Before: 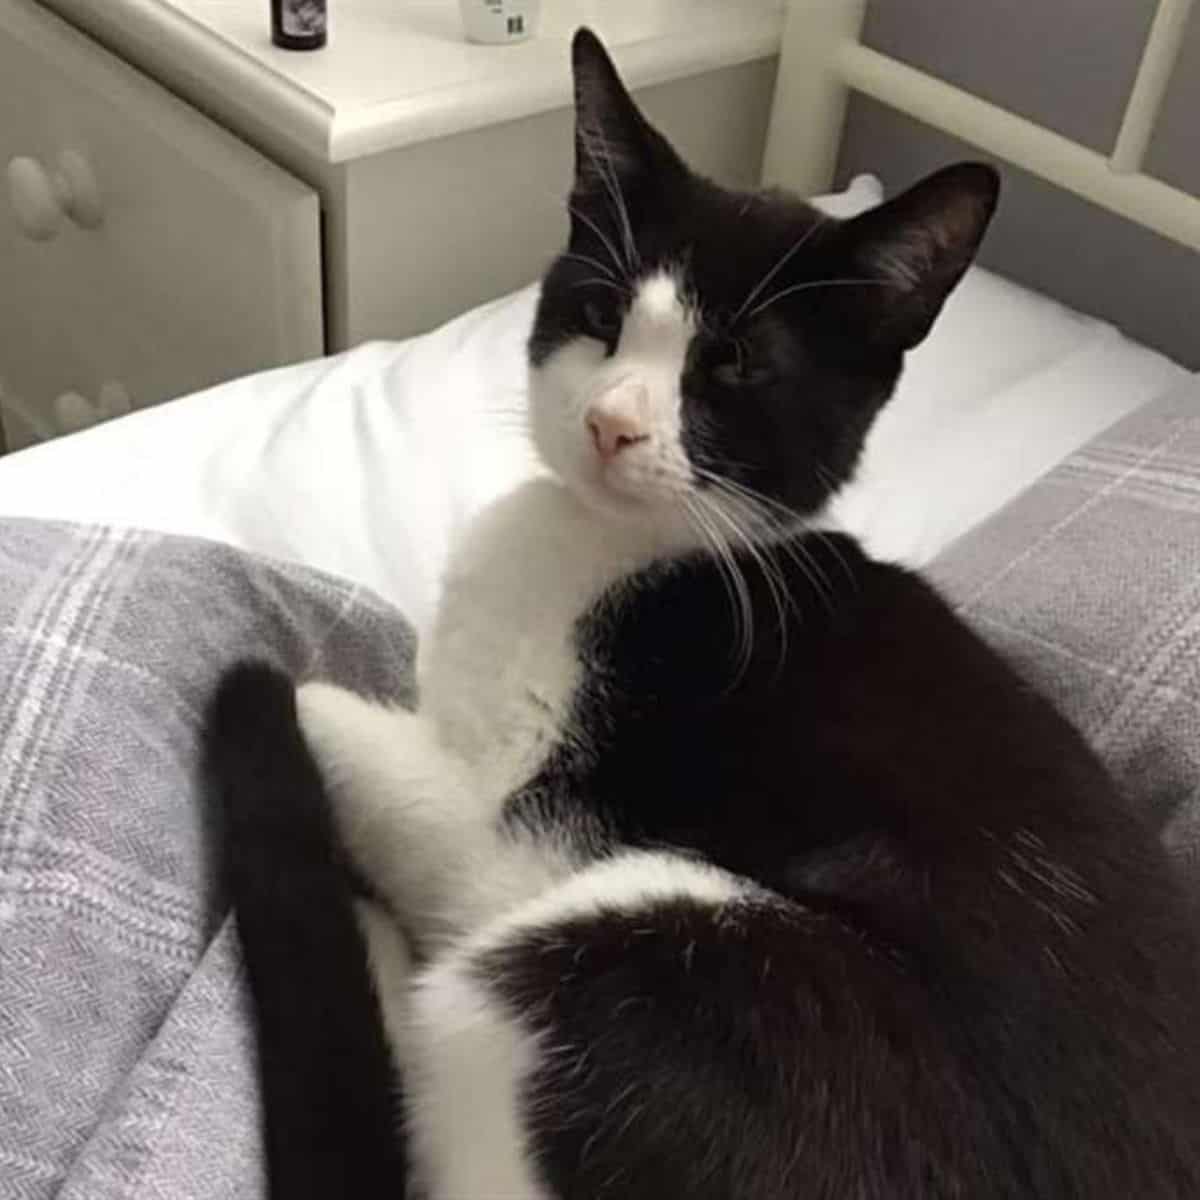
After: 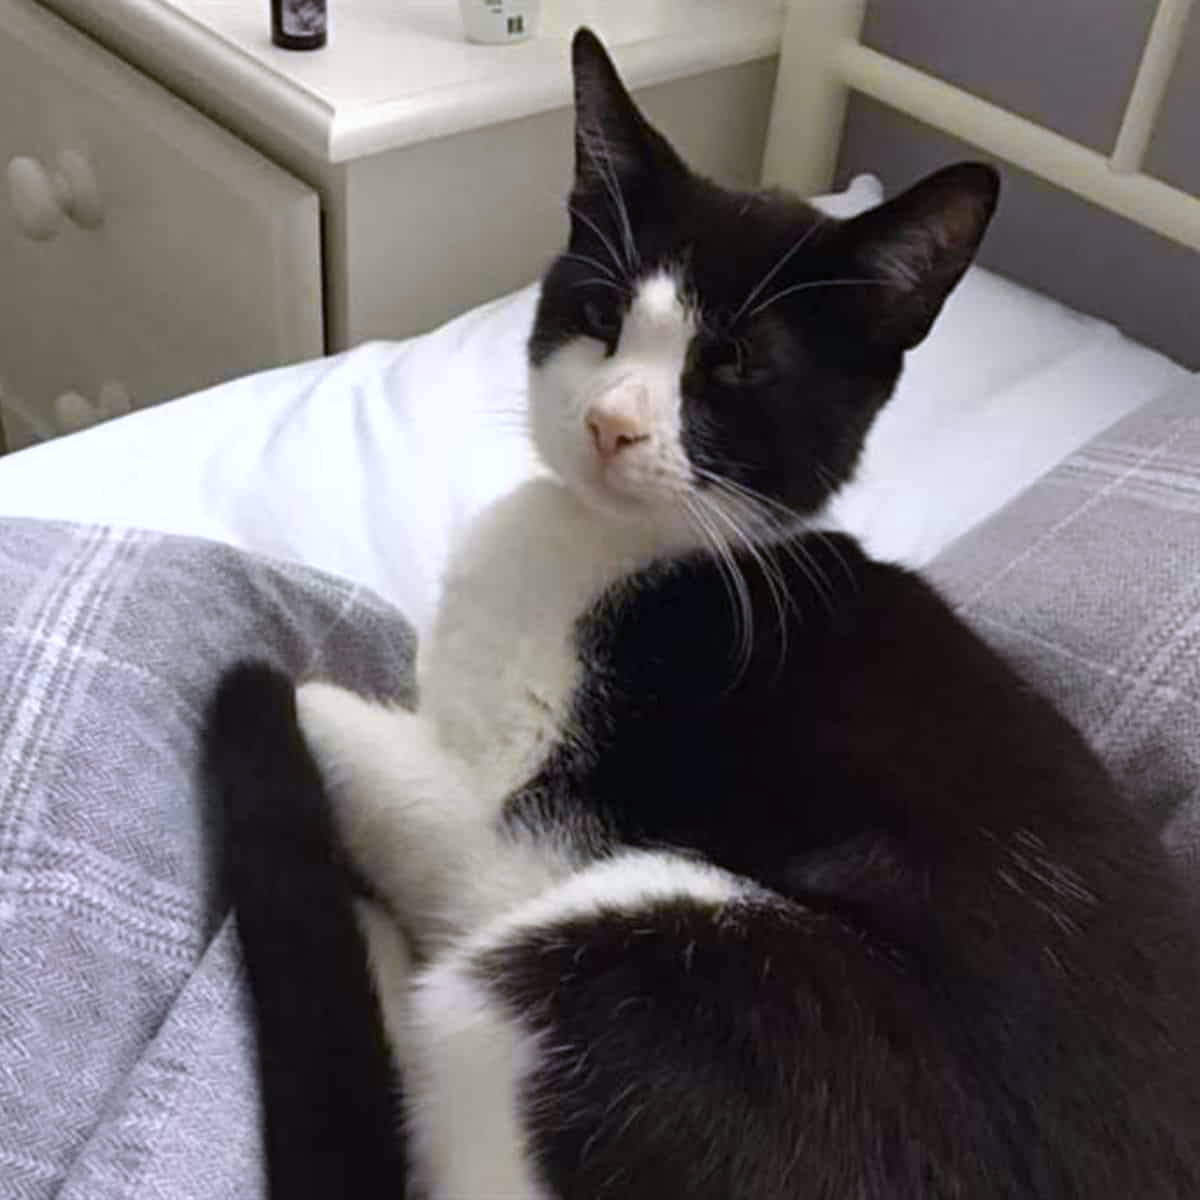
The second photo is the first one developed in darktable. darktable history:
color calibration: illuminant as shot in camera, x 0.358, y 0.373, temperature 4628.91 K
color contrast: green-magenta contrast 0.8, blue-yellow contrast 1.1, unbound 0
color balance rgb: perceptual saturation grading › global saturation 20%, global vibrance 20%
